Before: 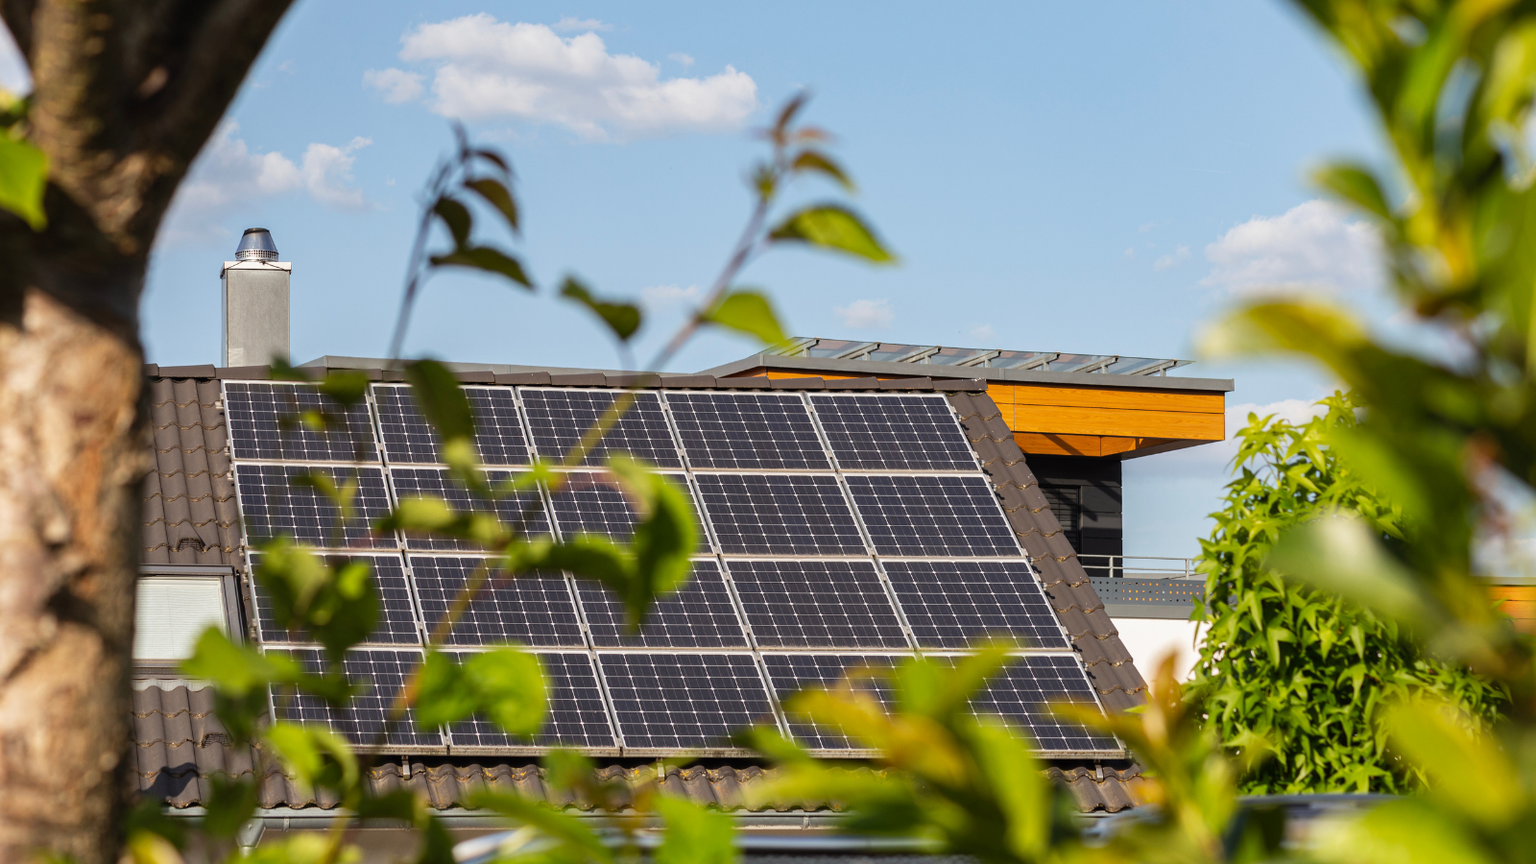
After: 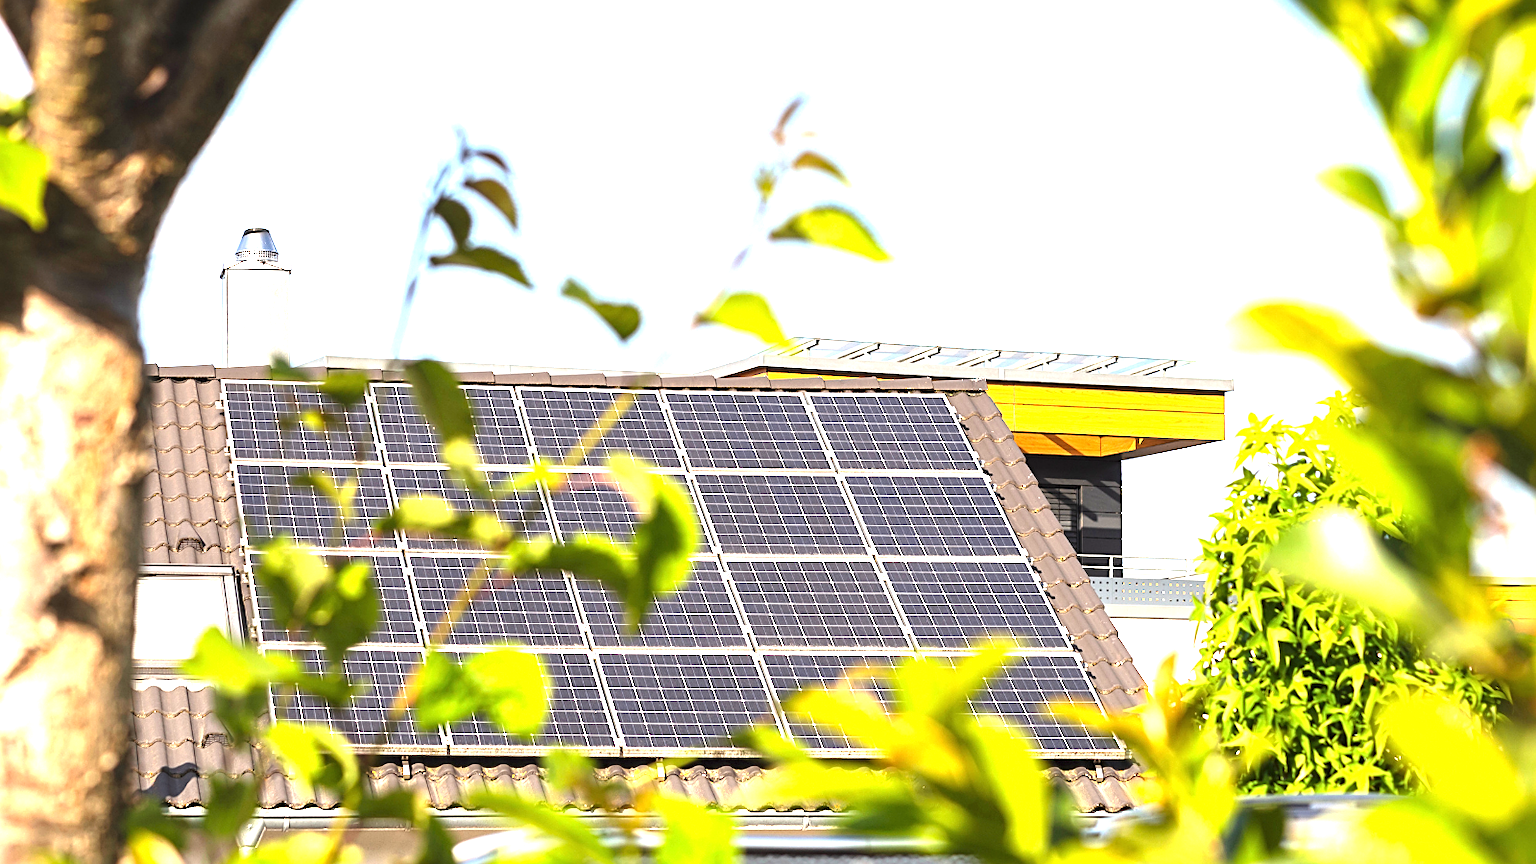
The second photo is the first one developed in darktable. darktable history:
exposure: black level correction 0, exposure 1.952 EV, compensate exposure bias true, compensate highlight preservation false
sharpen: on, module defaults
